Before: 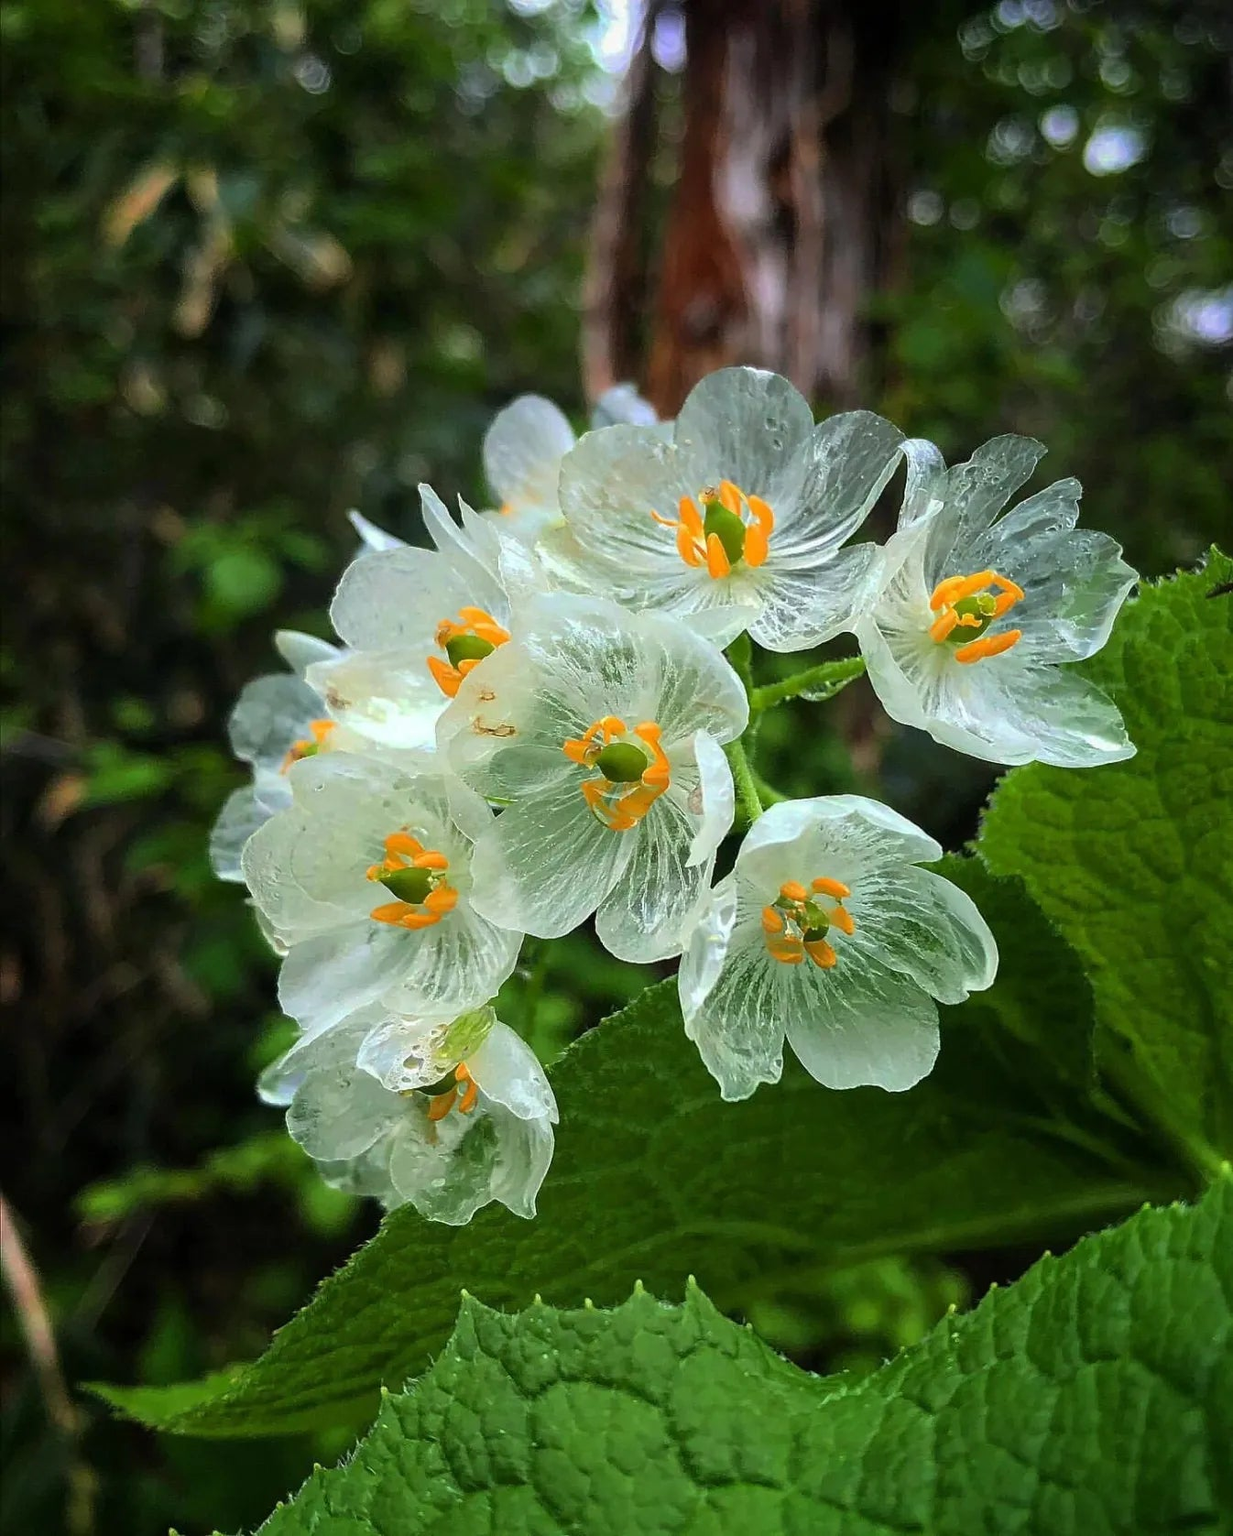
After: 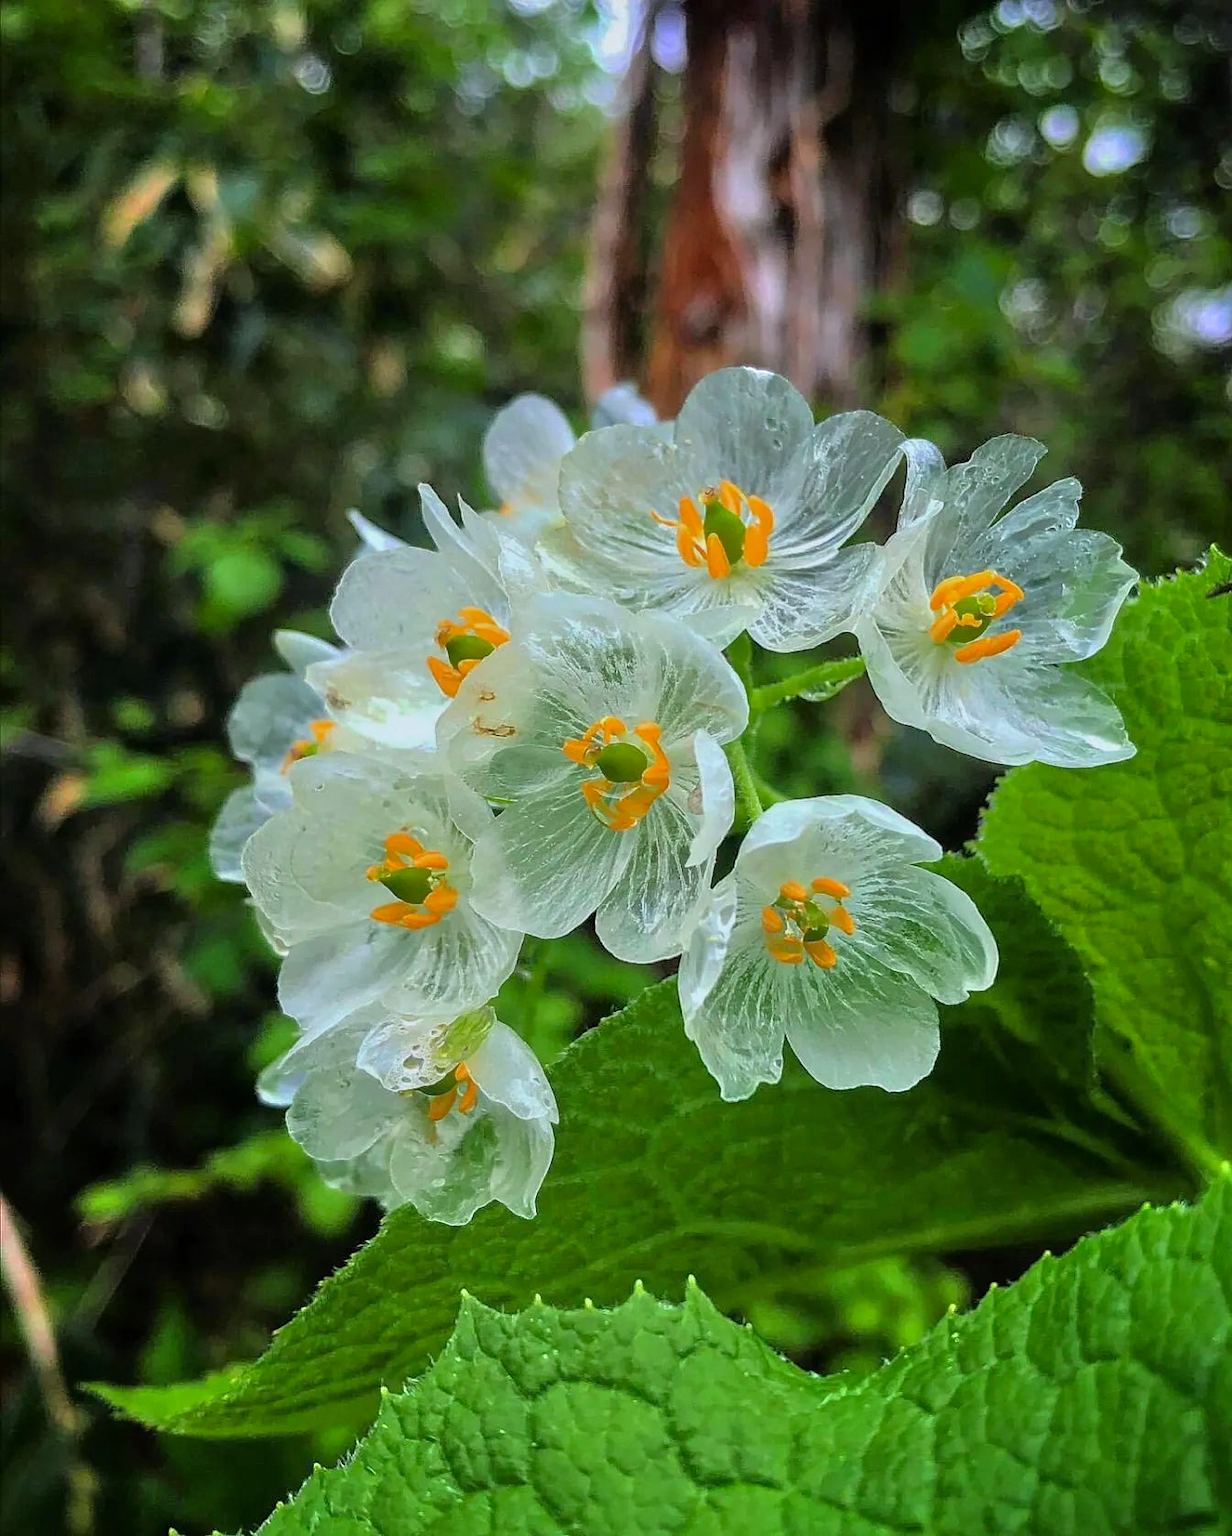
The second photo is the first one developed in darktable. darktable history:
white balance: red 0.976, blue 1.04
shadows and highlights: radius 121.13, shadows 21.4, white point adjustment -9.72, highlights -14.39, soften with gaussian
tone equalizer: -7 EV 0.15 EV, -6 EV 0.6 EV, -5 EV 1.15 EV, -4 EV 1.33 EV, -3 EV 1.15 EV, -2 EV 0.6 EV, -1 EV 0.15 EV, mask exposure compensation -0.5 EV
